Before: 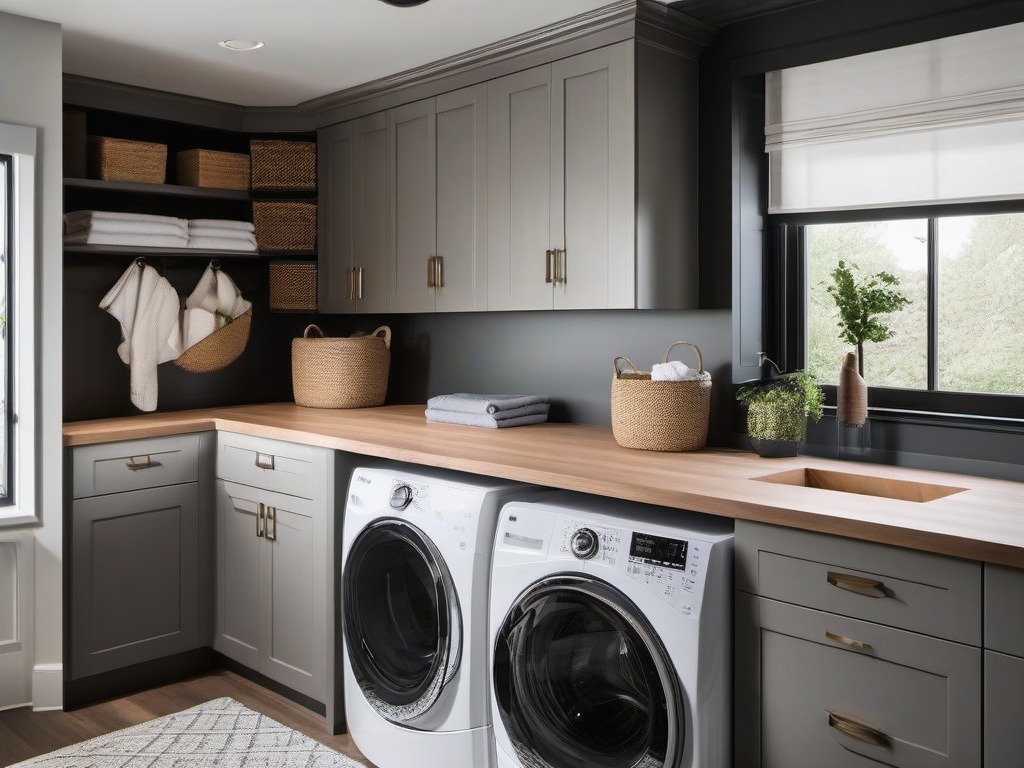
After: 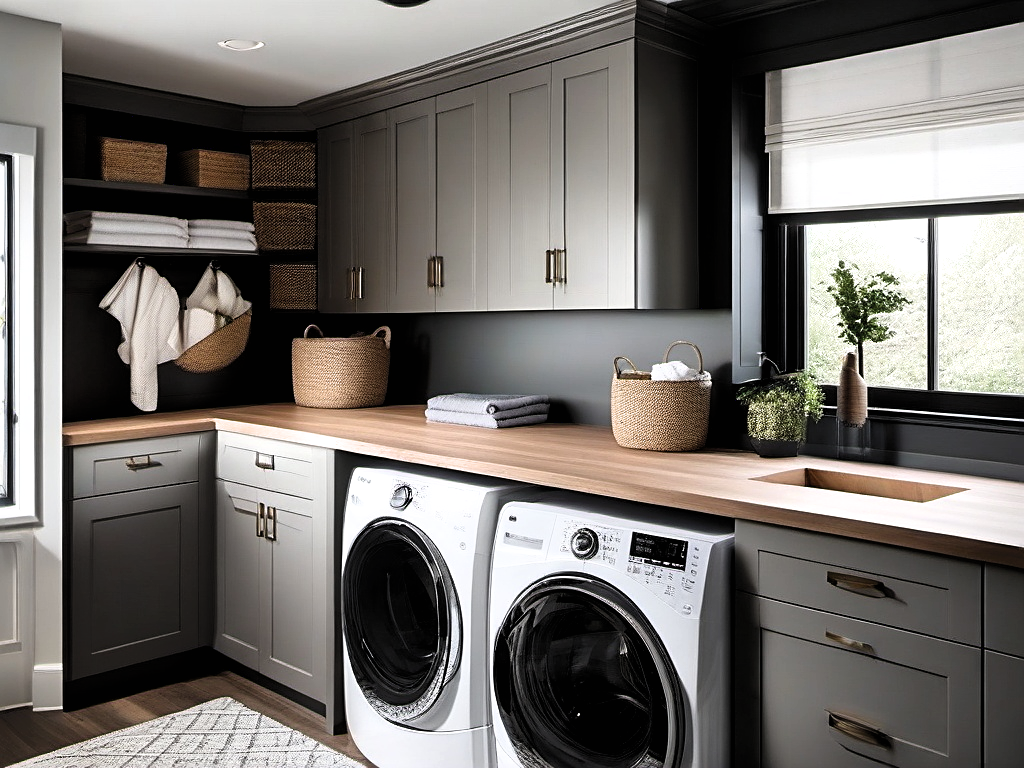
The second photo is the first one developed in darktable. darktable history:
shadows and highlights: shadows 62.32, white point adjustment 0.36, highlights -33.59, compress 84.25%
filmic rgb: black relative exposure -8.21 EV, white relative exposure 2.2 EV, target white luminance 99.918%, hardness 7.09, latitude 74.6%, contrast 1.32, highlights saturation mix -1.66%, shadows ↔ highlights balance 30.19%, color science v6 (2022)
sharpen: amount 0.49
